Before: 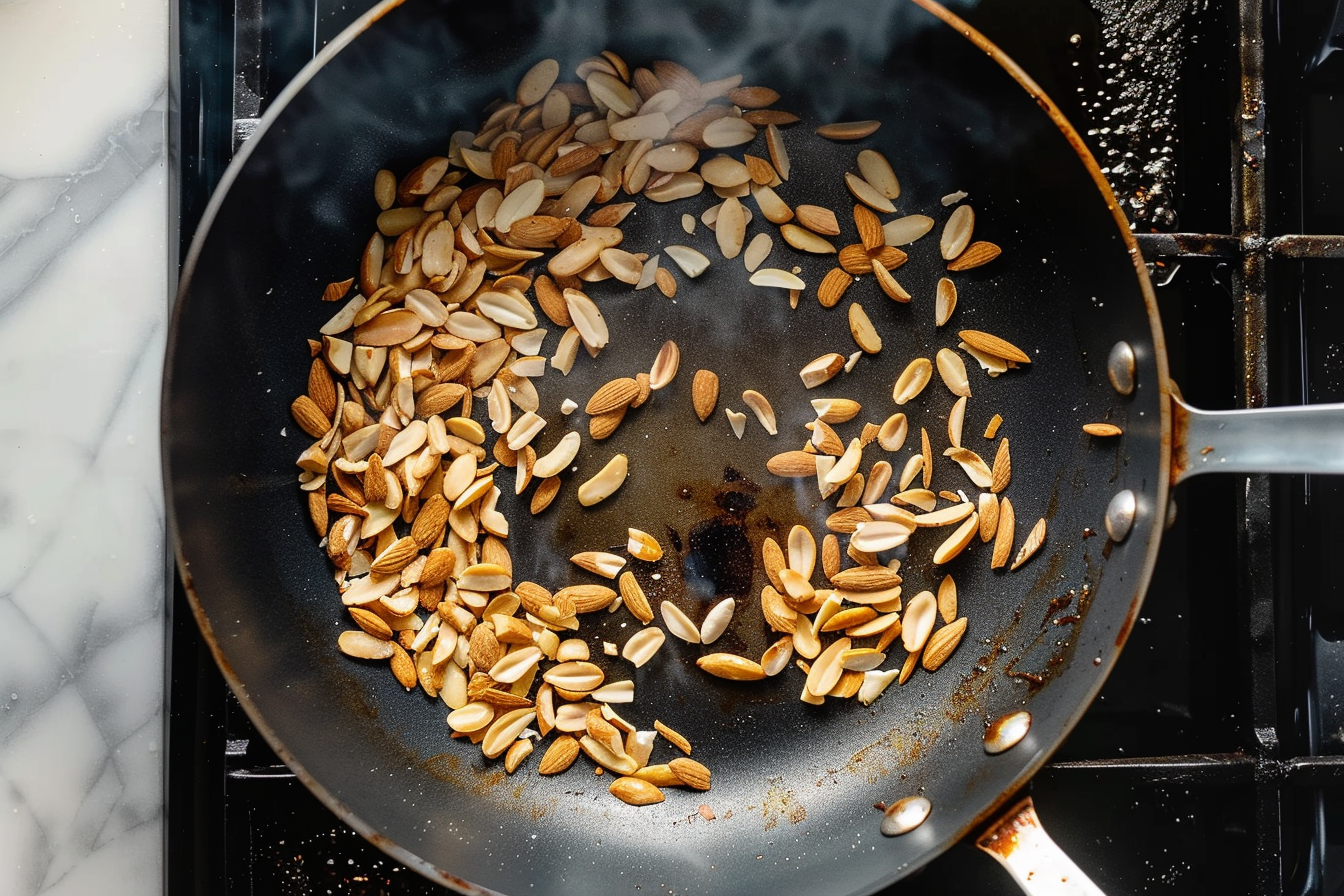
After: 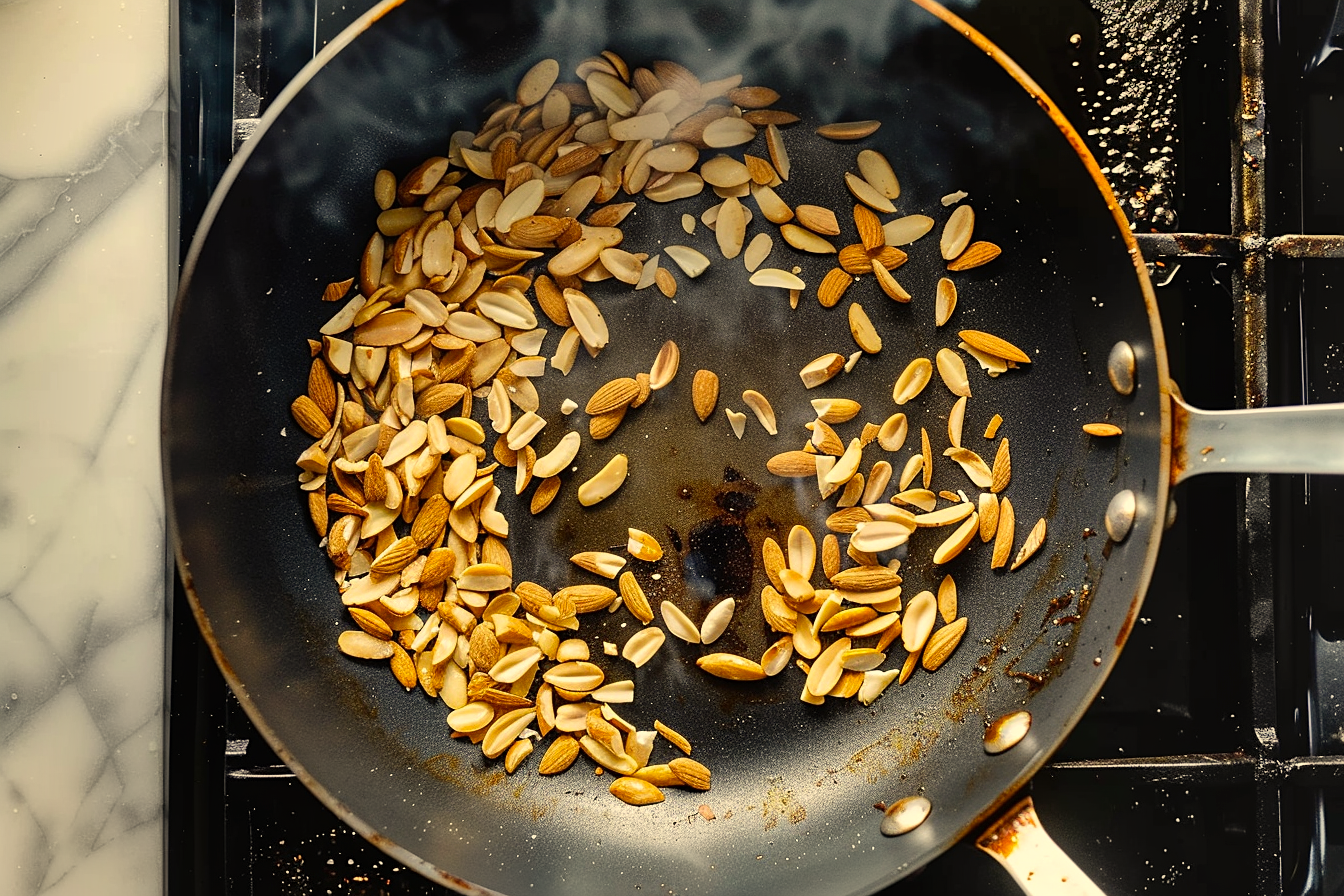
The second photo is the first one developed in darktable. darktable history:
shadows and highlights: radius 108.52, shadows 44.07, highlights -67.8, low approximation 0.01, soften with gaussian
sharpen: amount 0.2
color correction: highlights a* 2.72, highlights b* 22.8
